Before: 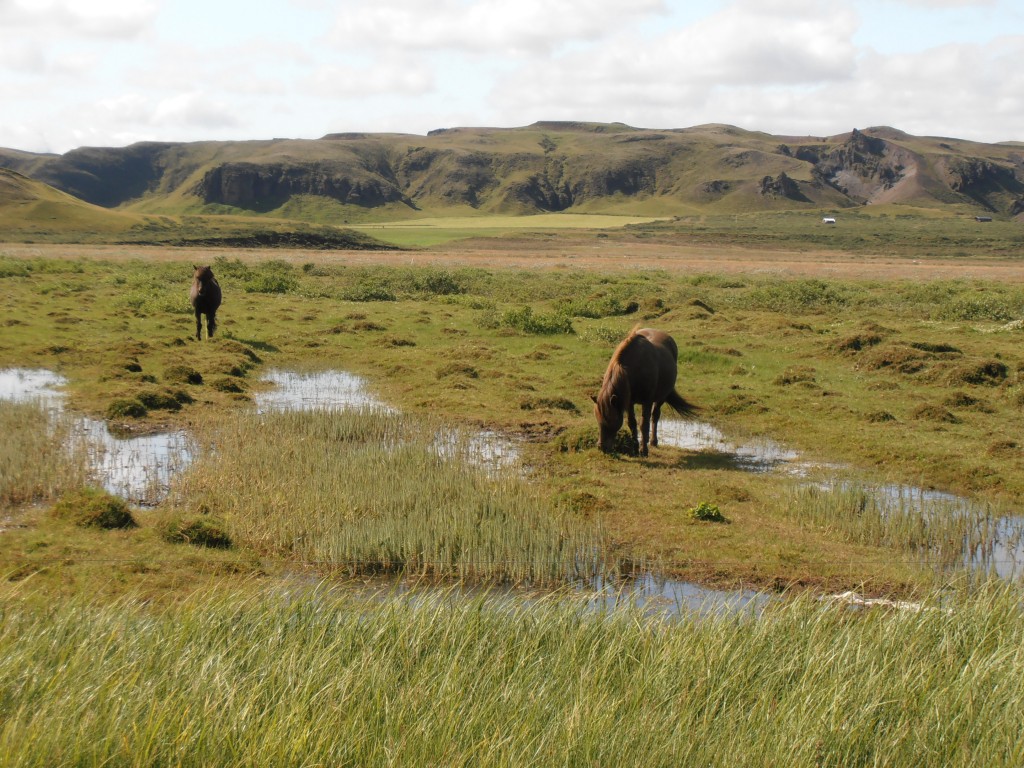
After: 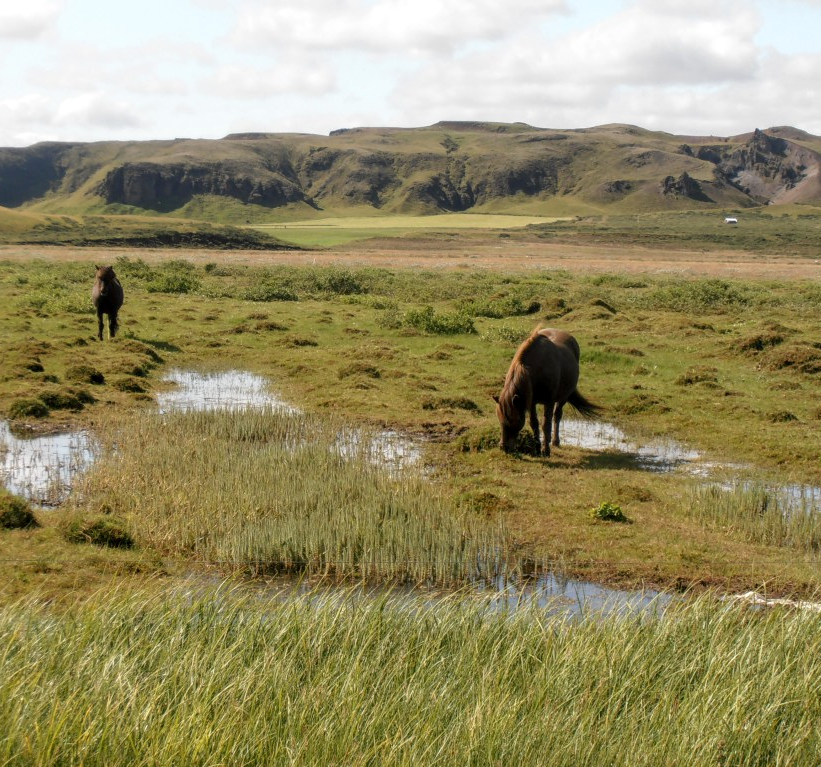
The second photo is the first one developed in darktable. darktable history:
crop and rotate: left 9.597%, right 10.195%
exposure: black level correction 0.001, compensate highlight preservation false
contrast brightness saturation: contrast 0.05
local contrast: on, module defaults
